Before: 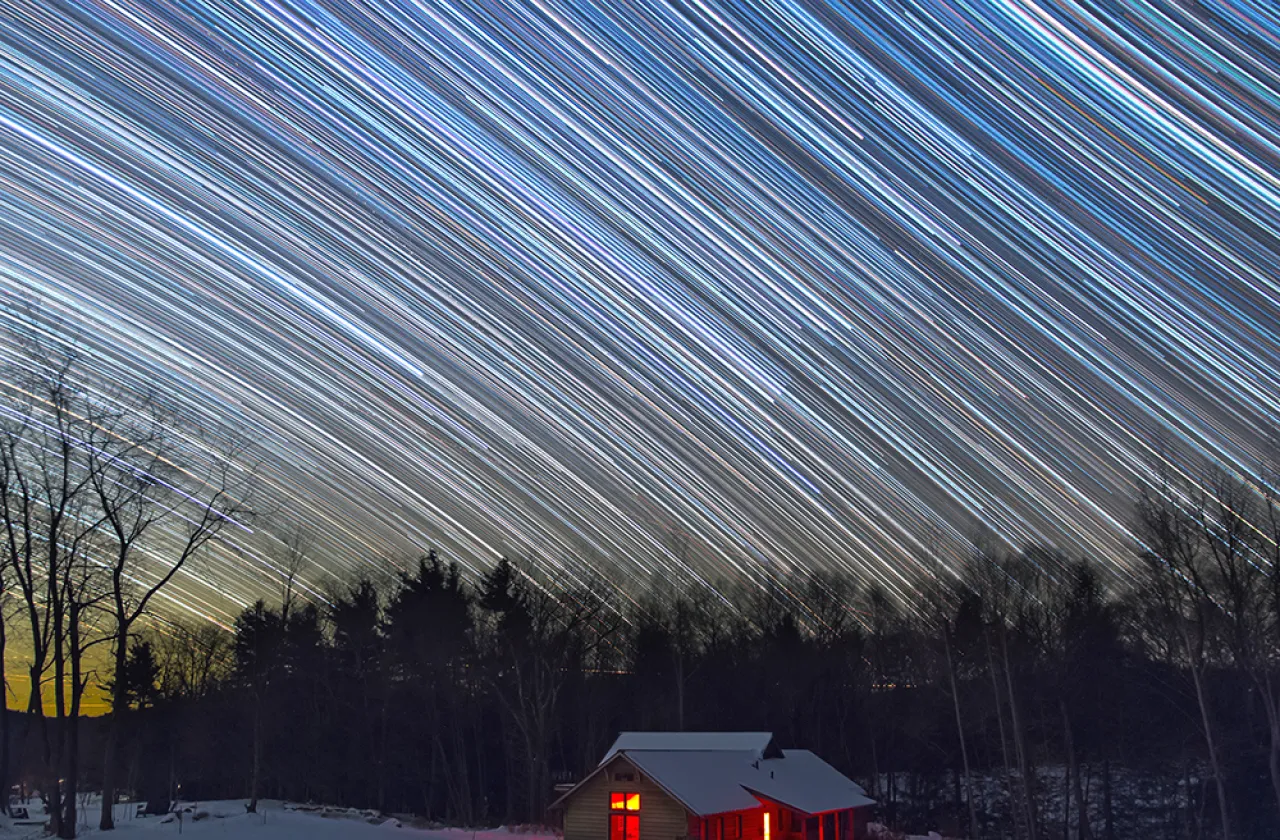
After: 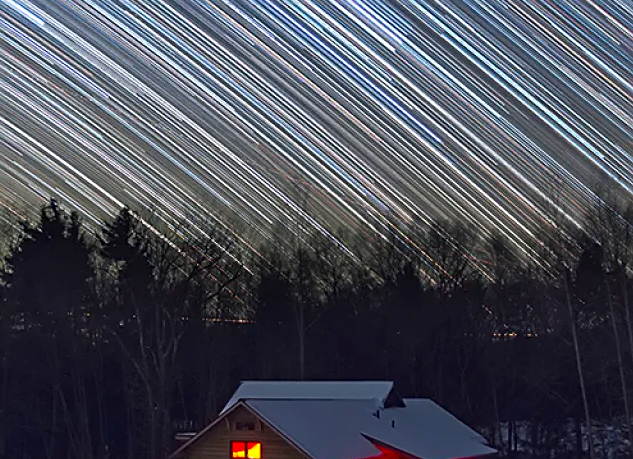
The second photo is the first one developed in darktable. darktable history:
contrast brightness saturation: contrast 0.08, saturation 0.2
sharpen: on, module defaults
crop: left 29.672%, top 41.786%, right 20.851%, bottom 3.487%
